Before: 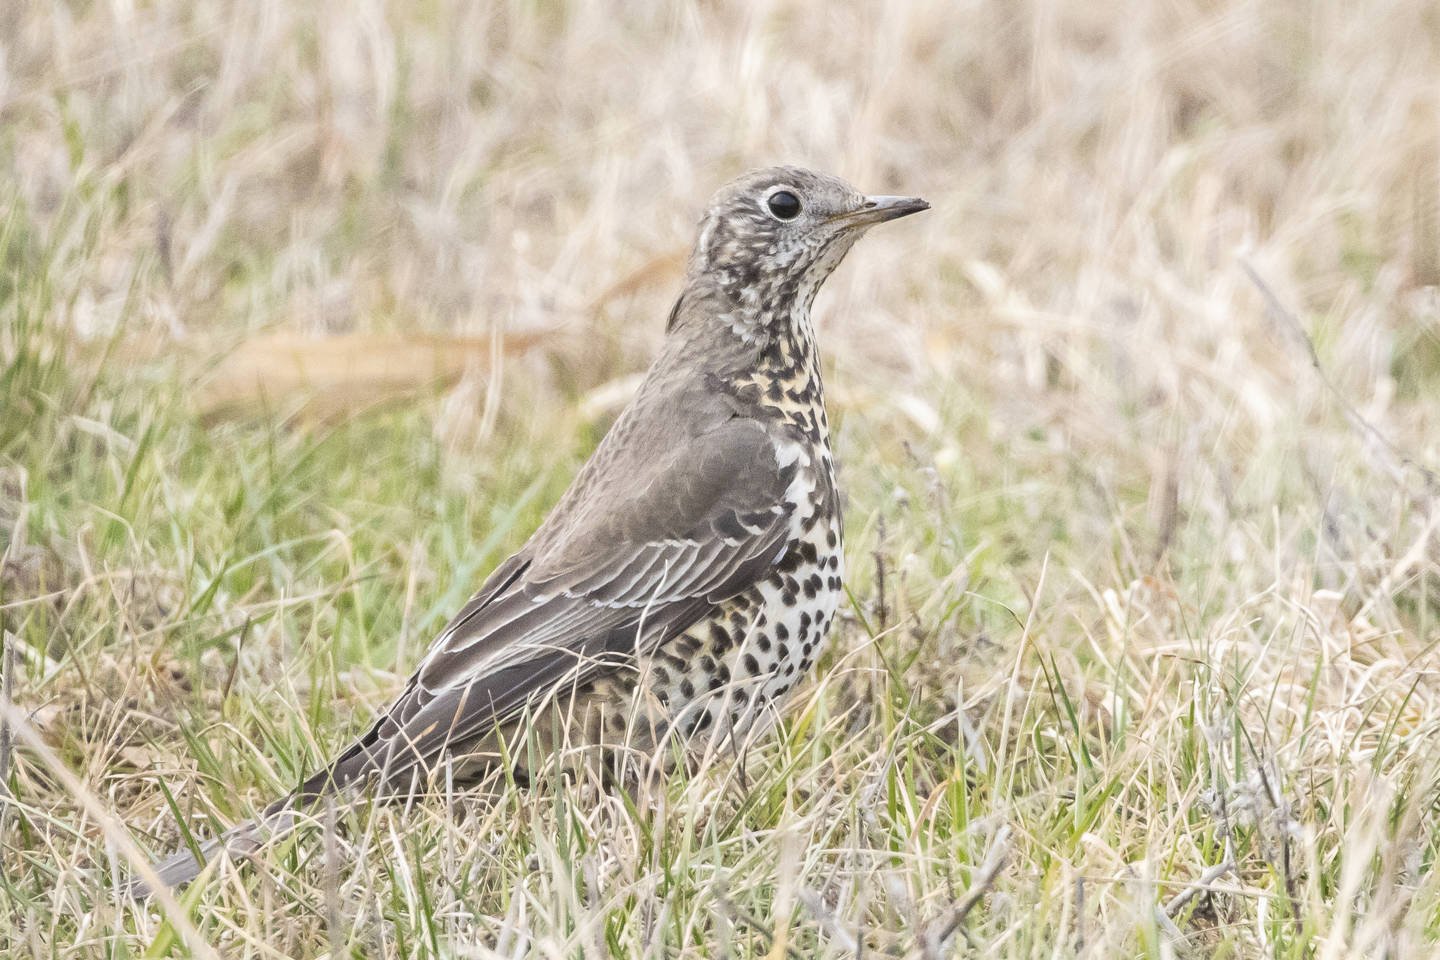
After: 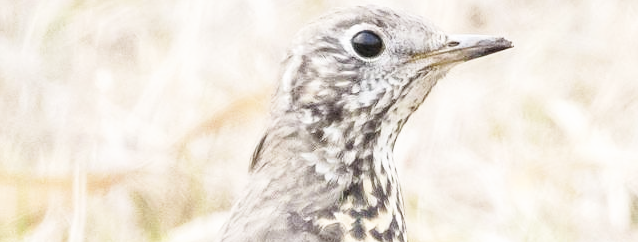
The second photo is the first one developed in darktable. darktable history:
crop: left 29.028%, top 16.786%, right 26.662%, bottom 57.955%
base curve: curves: ch0 [(0, 0) (0.005, 0.002) (0.15, 0.3) (0.4, 0.7) (0.75, 0.95) (1, 1)], preserve colors none
